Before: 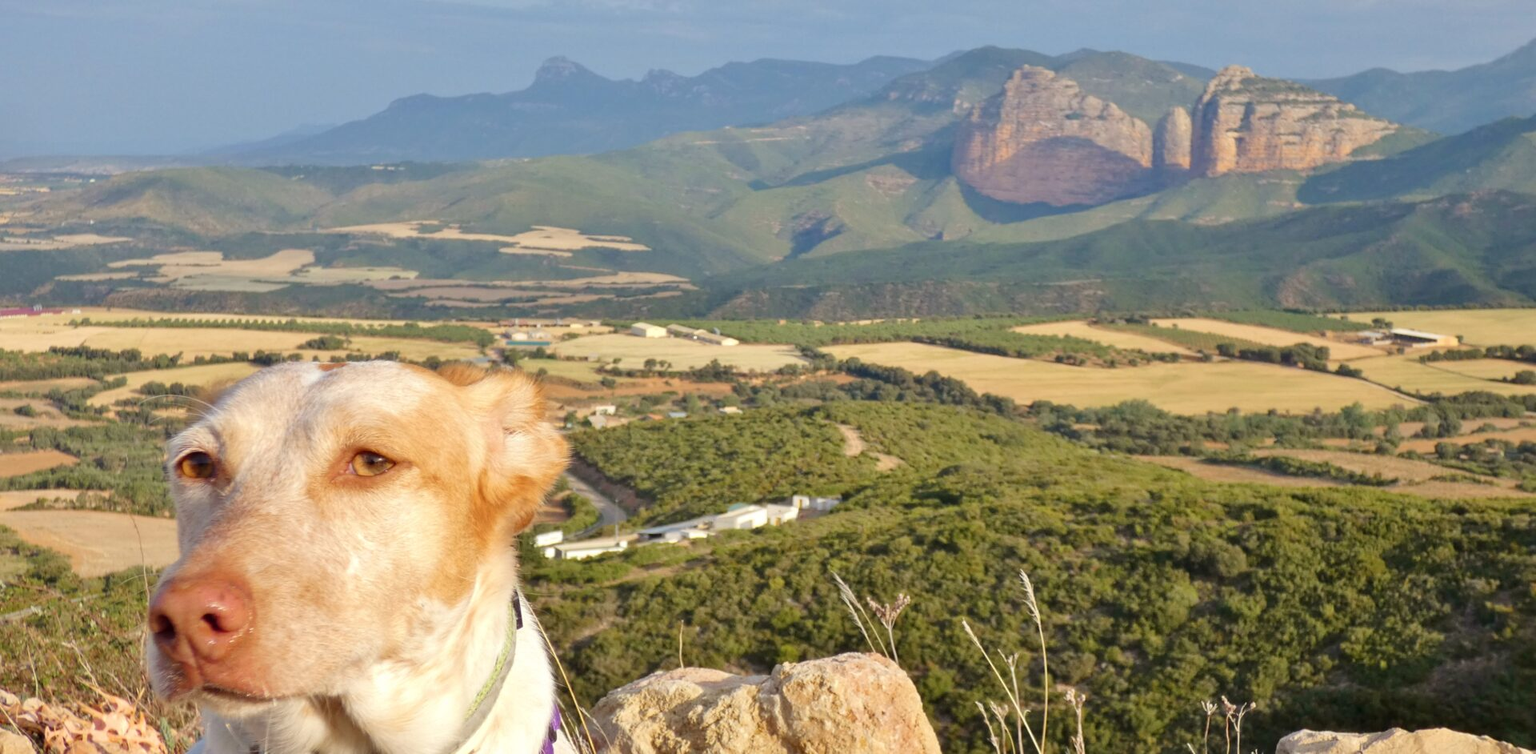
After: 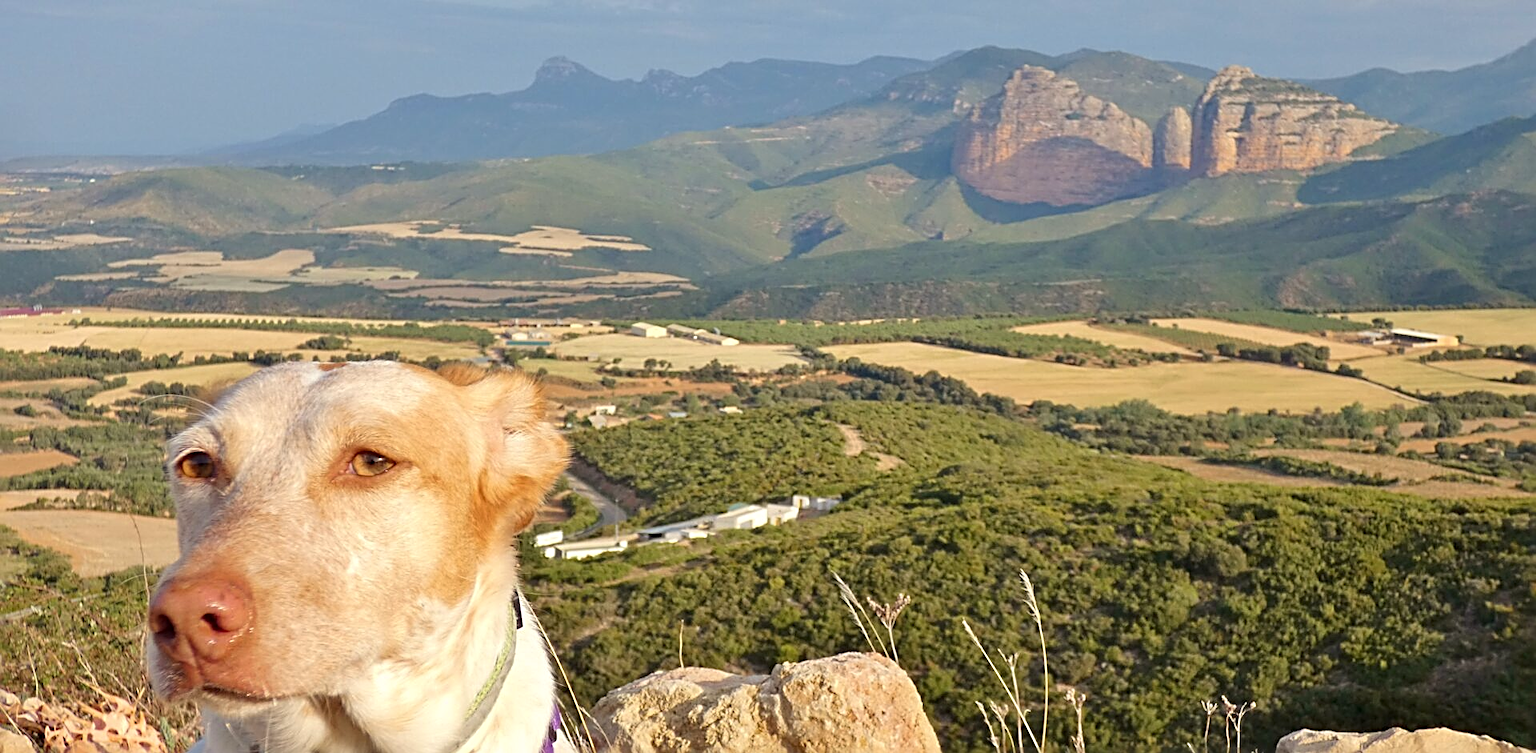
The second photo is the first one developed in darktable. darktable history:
sharpen: radius 3.025, amount 0.757
white balance: red 1.009, blue 0.985
